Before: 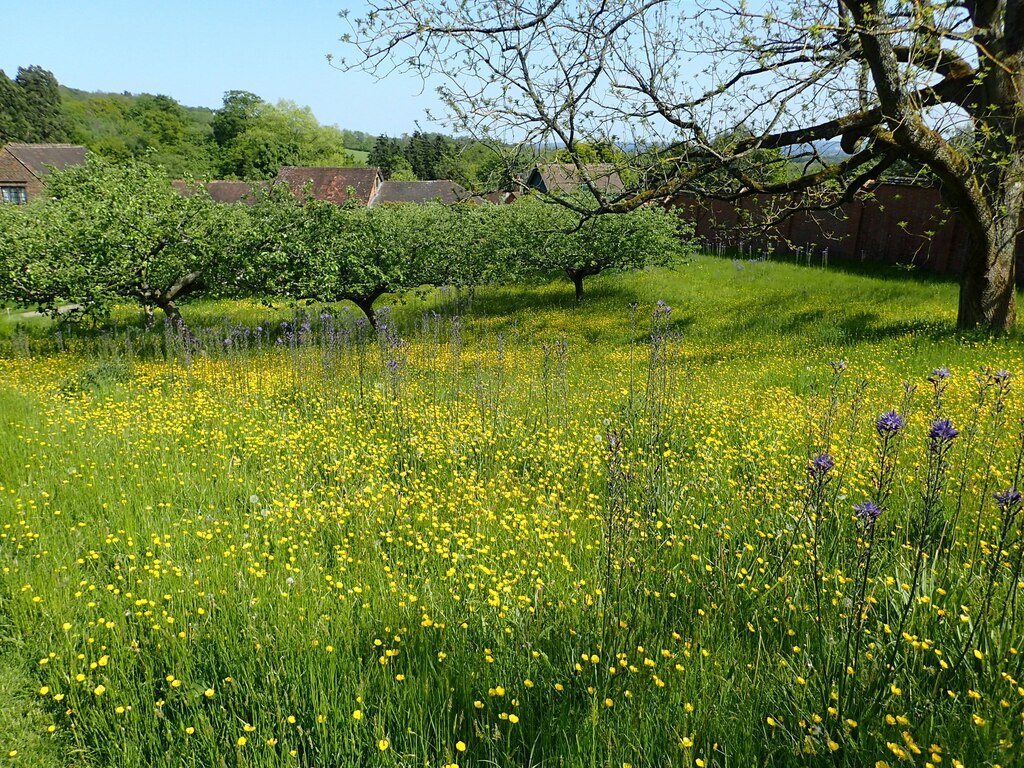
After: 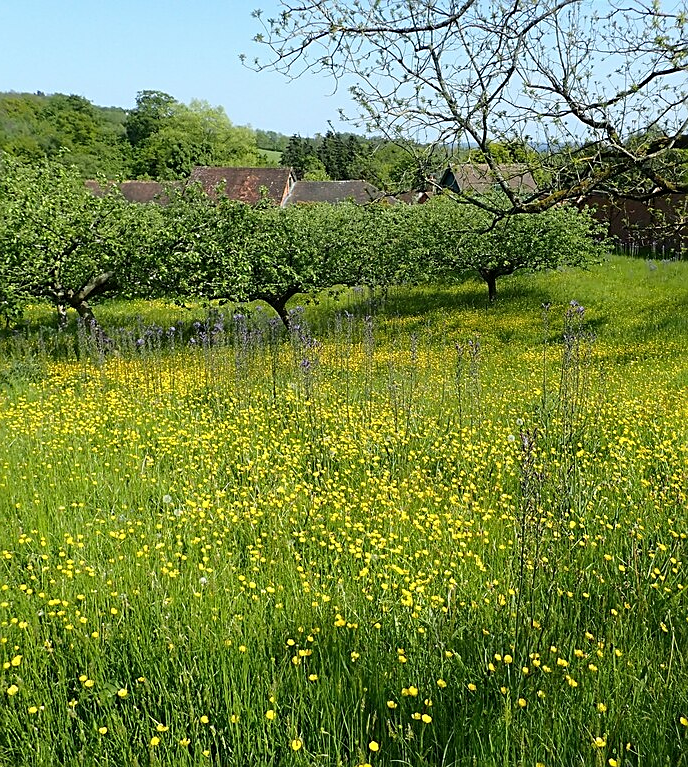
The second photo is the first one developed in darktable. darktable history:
sharpen: on, module defaults
crop and rotate: left 8.538%, right 24.197%
